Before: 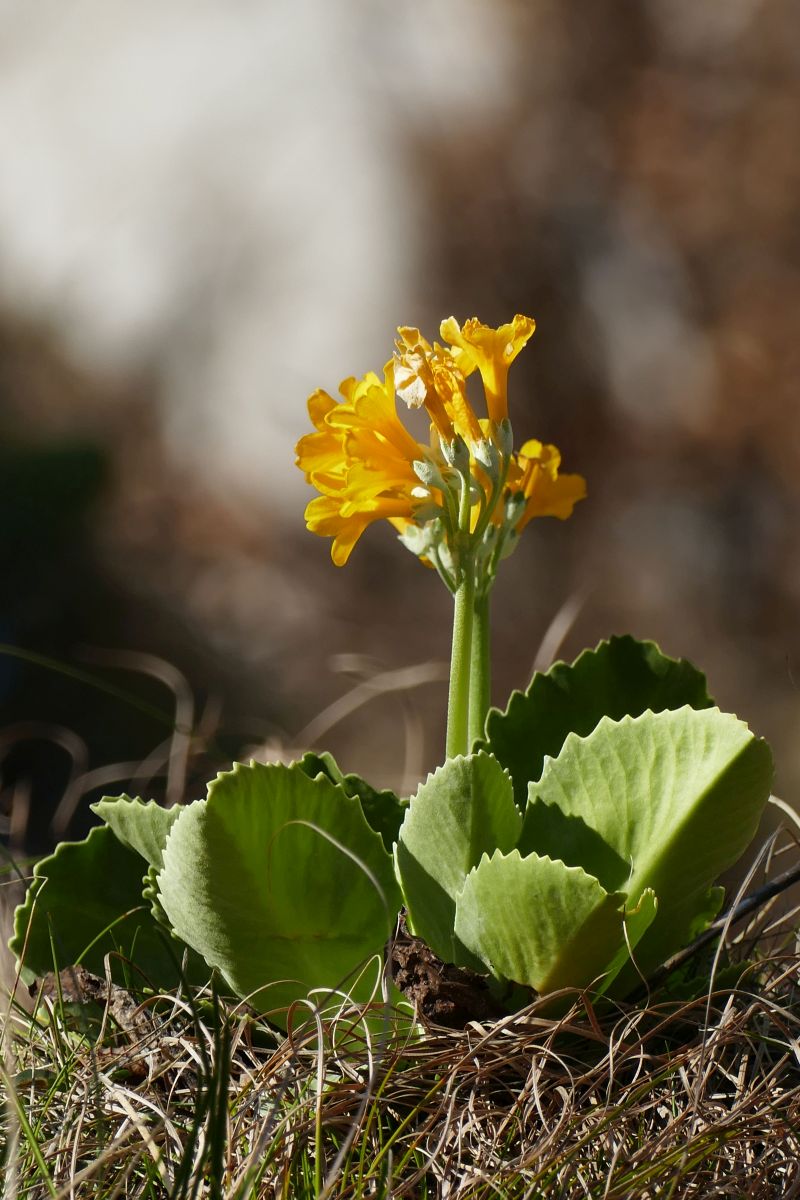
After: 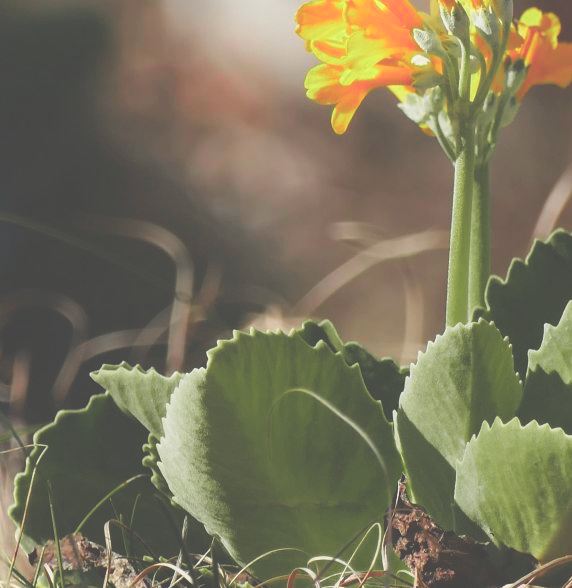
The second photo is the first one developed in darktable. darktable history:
filmic rgb: black relative exposure -7.98 EV, white relative exposure 3.82 EV, hardness 4.35
color zones: curves: ch0 [(0, 0.533) (0.126, 0.533) (0.234, 0.533) (0.368, 0.357) (0.5, 0.5) (0.625, 0.5) (0.74, 0.637) (0.875, 0.5)]; ch1 [(0.004, 0.708) (0.129, 0.662) (0.25, 0.5) (0.375, 0.331) (0.496, 0.396) (0.625, 0.649) (0.739, 0.26) (0.875, 0.5) (1, 0.478)]; ch2 [(0, 0.409) (0.132, 0.403) (0.236, 0.558) (0.379, 0.448) (0.5, 0.5) (0.625, 0.5) (0.691, 0.39) (0.875, 0.5)]
crop: top 36.079%, right 28.415%, bottom 14.881%
exposure: black level correction -0.041, exposure 0.062 EV, compensate exposure bias true, compensate highlight preservation false
